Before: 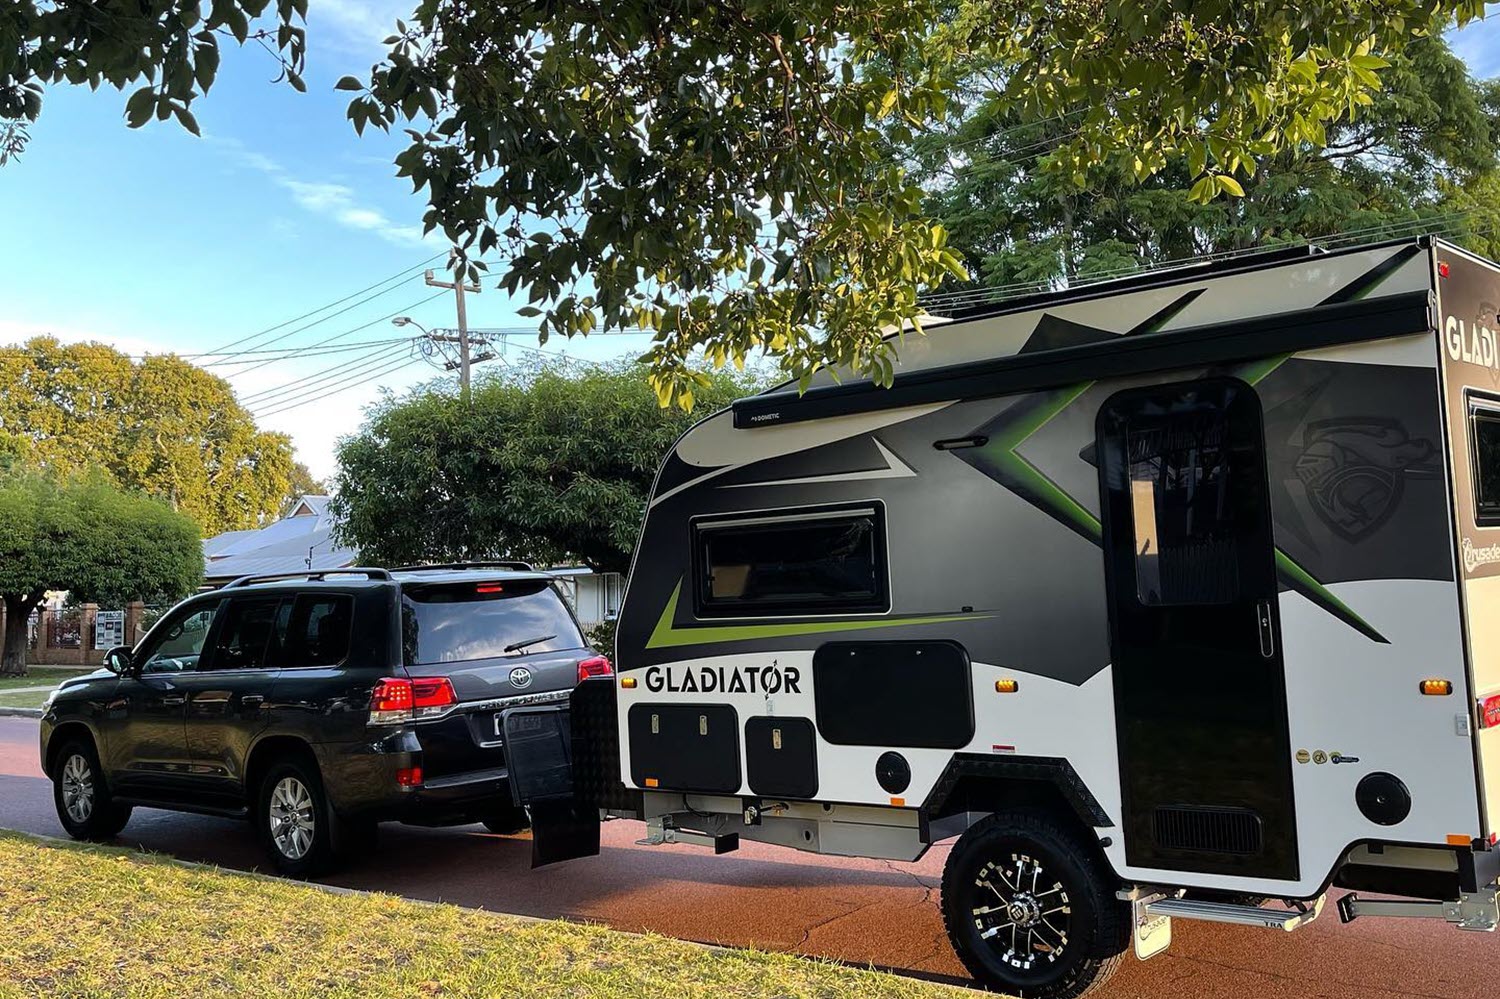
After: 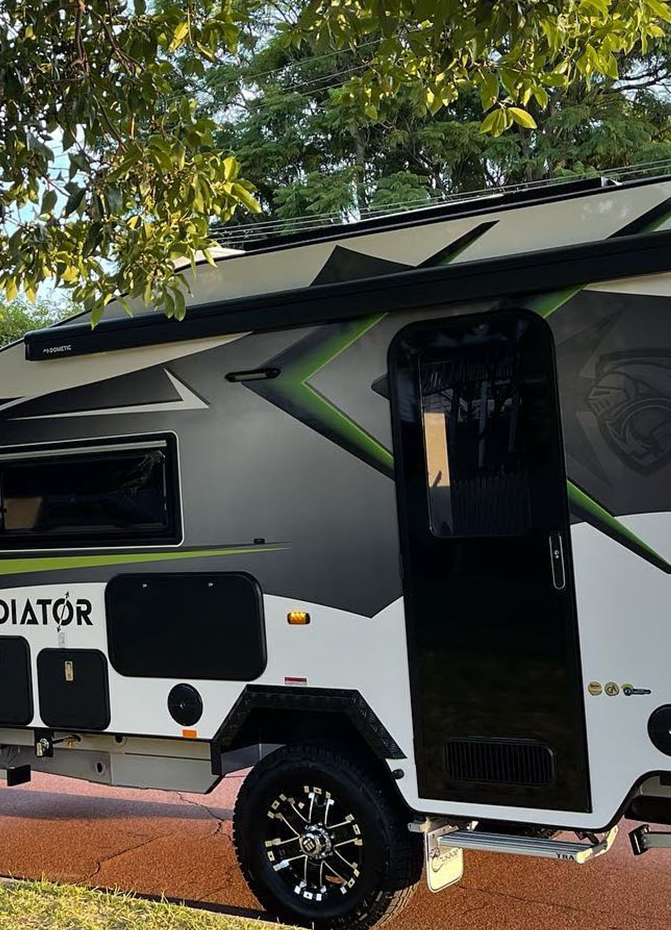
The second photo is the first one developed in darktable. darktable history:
crop: left 47.201%, top 6.849%, right 8.048%
